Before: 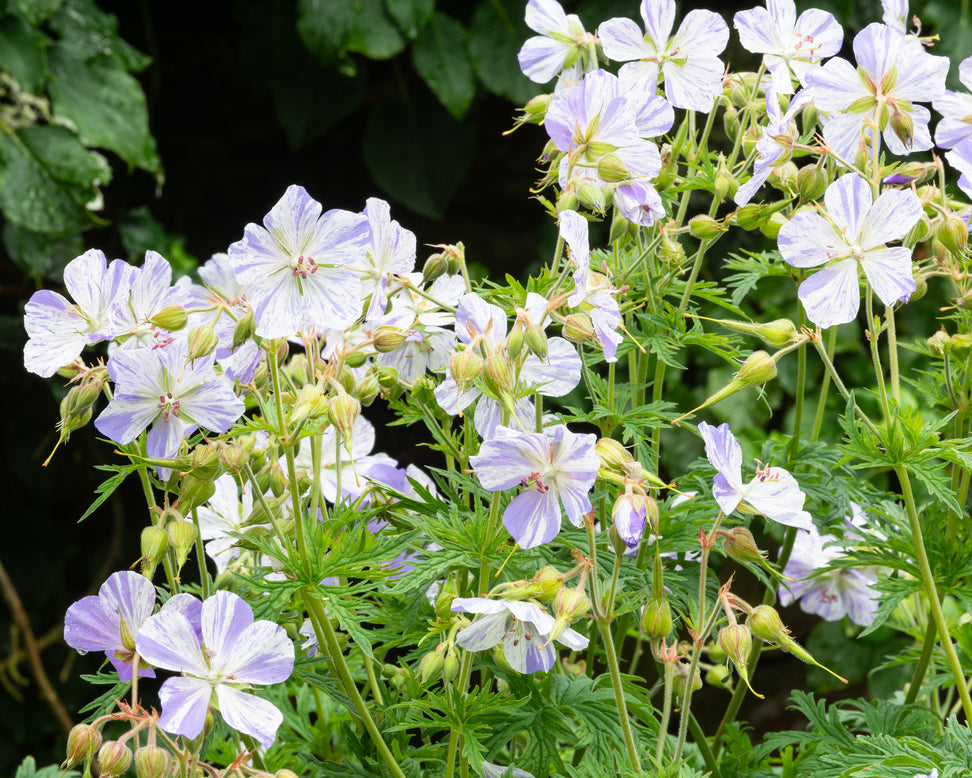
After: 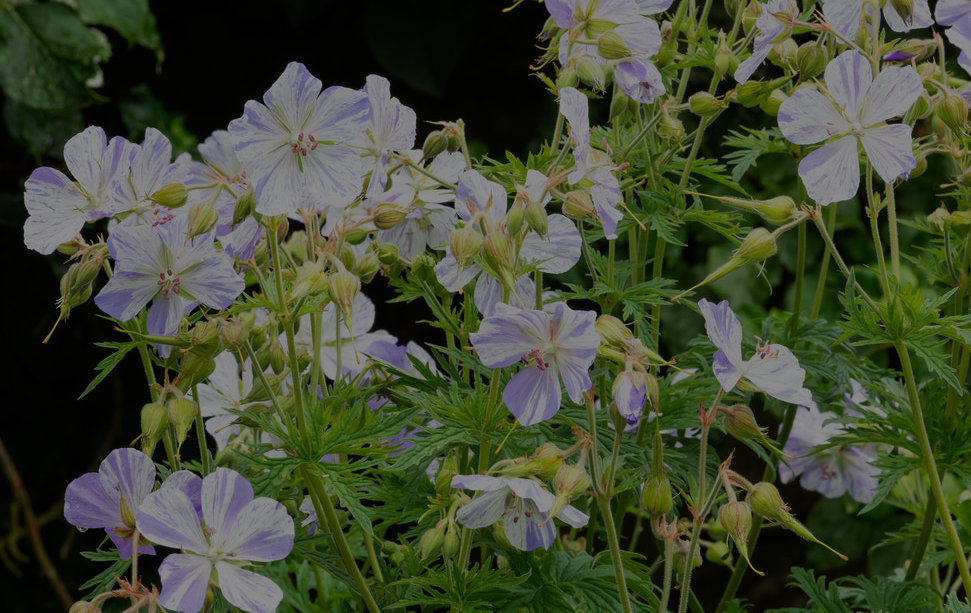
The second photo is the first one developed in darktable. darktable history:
crop and rotate: top 15.877%, bottom 5.319%
exposure: exposure -2.41 EV, compensate highlight preservation false
base curve: curves: ch0 [(0, 0) (0.088, 0.125) (0.176, 0.251) (0.354, 0.501) (0.613, 0.749) (1, 0.877)], preserve colors none
